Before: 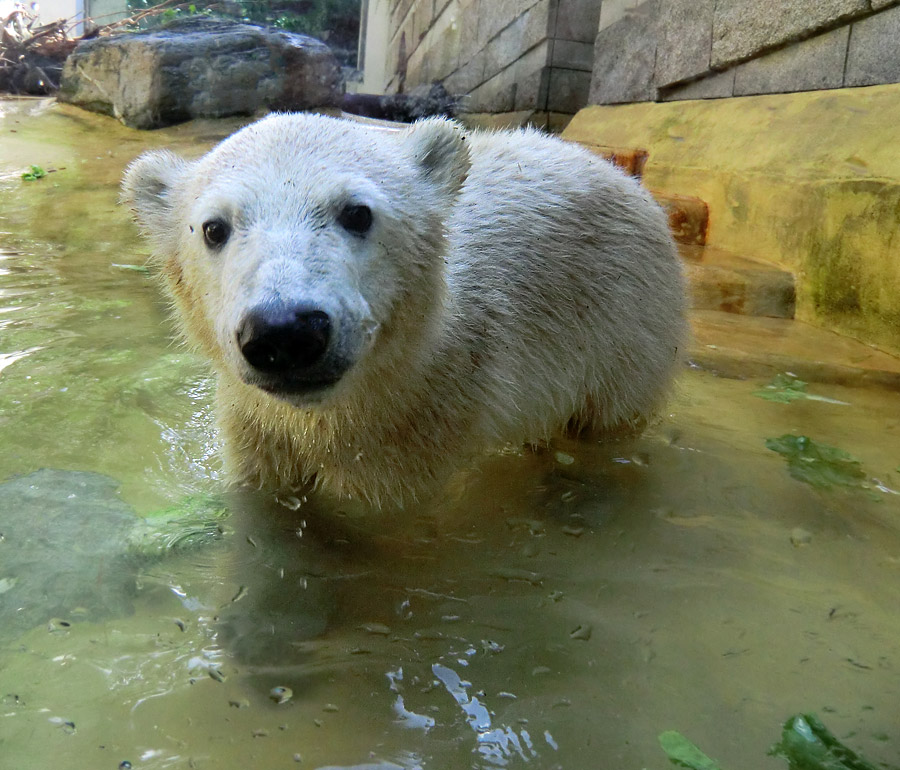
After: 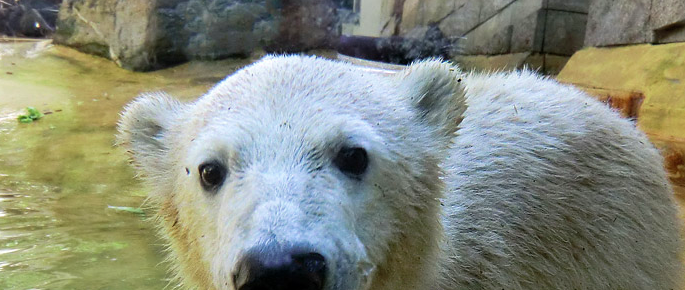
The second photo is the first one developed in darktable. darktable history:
crop: left 0.518%, top 7.628%, right 23.284%, bottom 54.632%
velvia: on, module defaults
contrast brightness saturation: saturation -0.055
